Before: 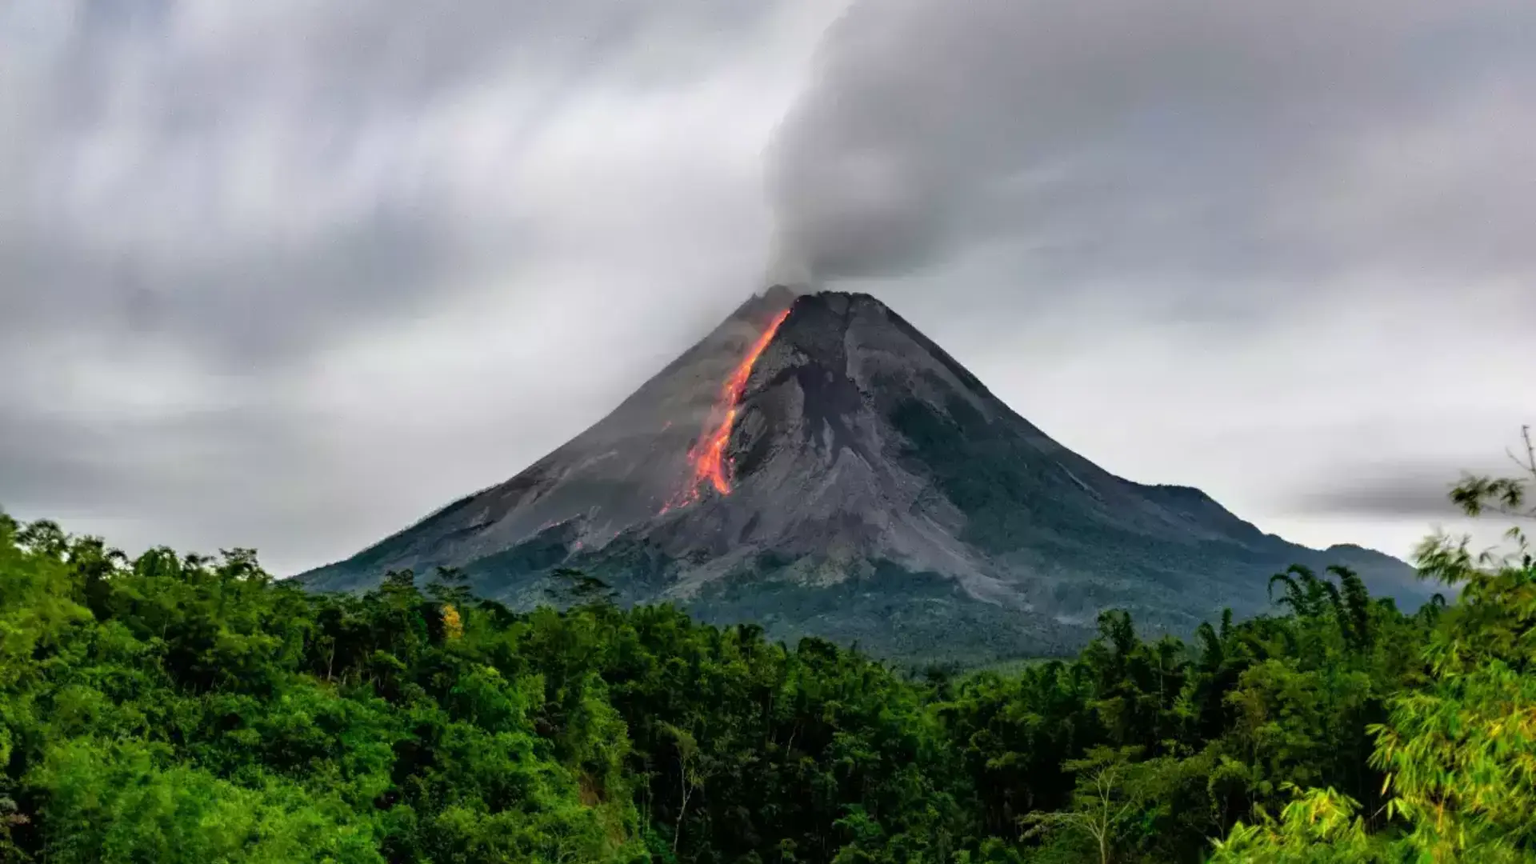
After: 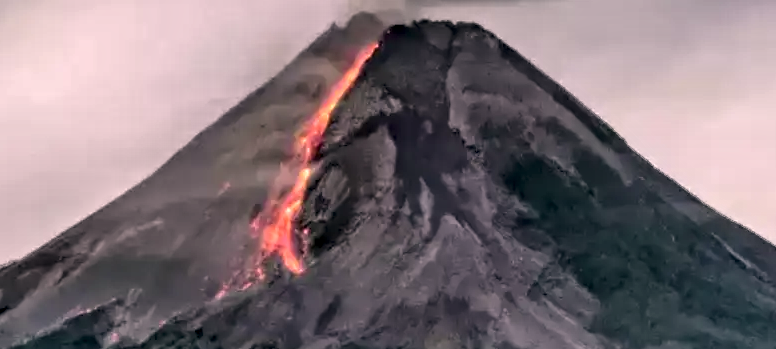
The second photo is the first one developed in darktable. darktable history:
local contrast: on, module defaults
color correction: highlights a* 12.55, highlights b* 5.51
crop: left 31.756%, top 31.863%, right 27.777%, bottom 35.783%
contrast equalizer: y [[0.511, 0.558, 0.631, 0.632, 0.559, 0.512], [0.5 ×6], [0.5 ×6], [0 ×6], [0 ×6]]
